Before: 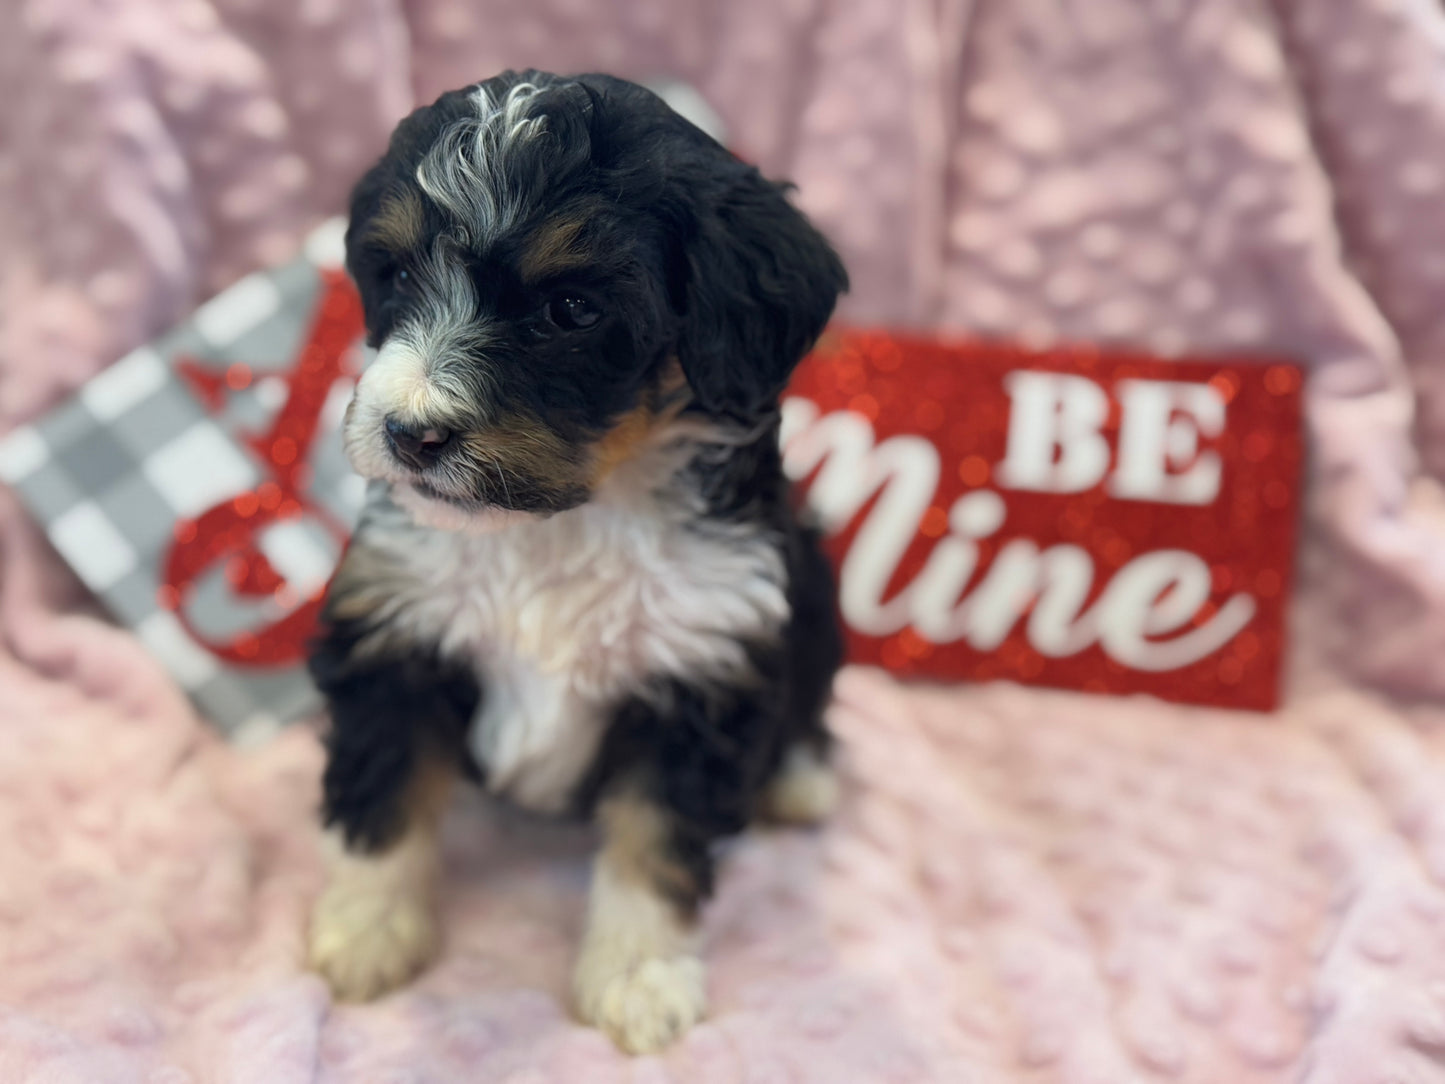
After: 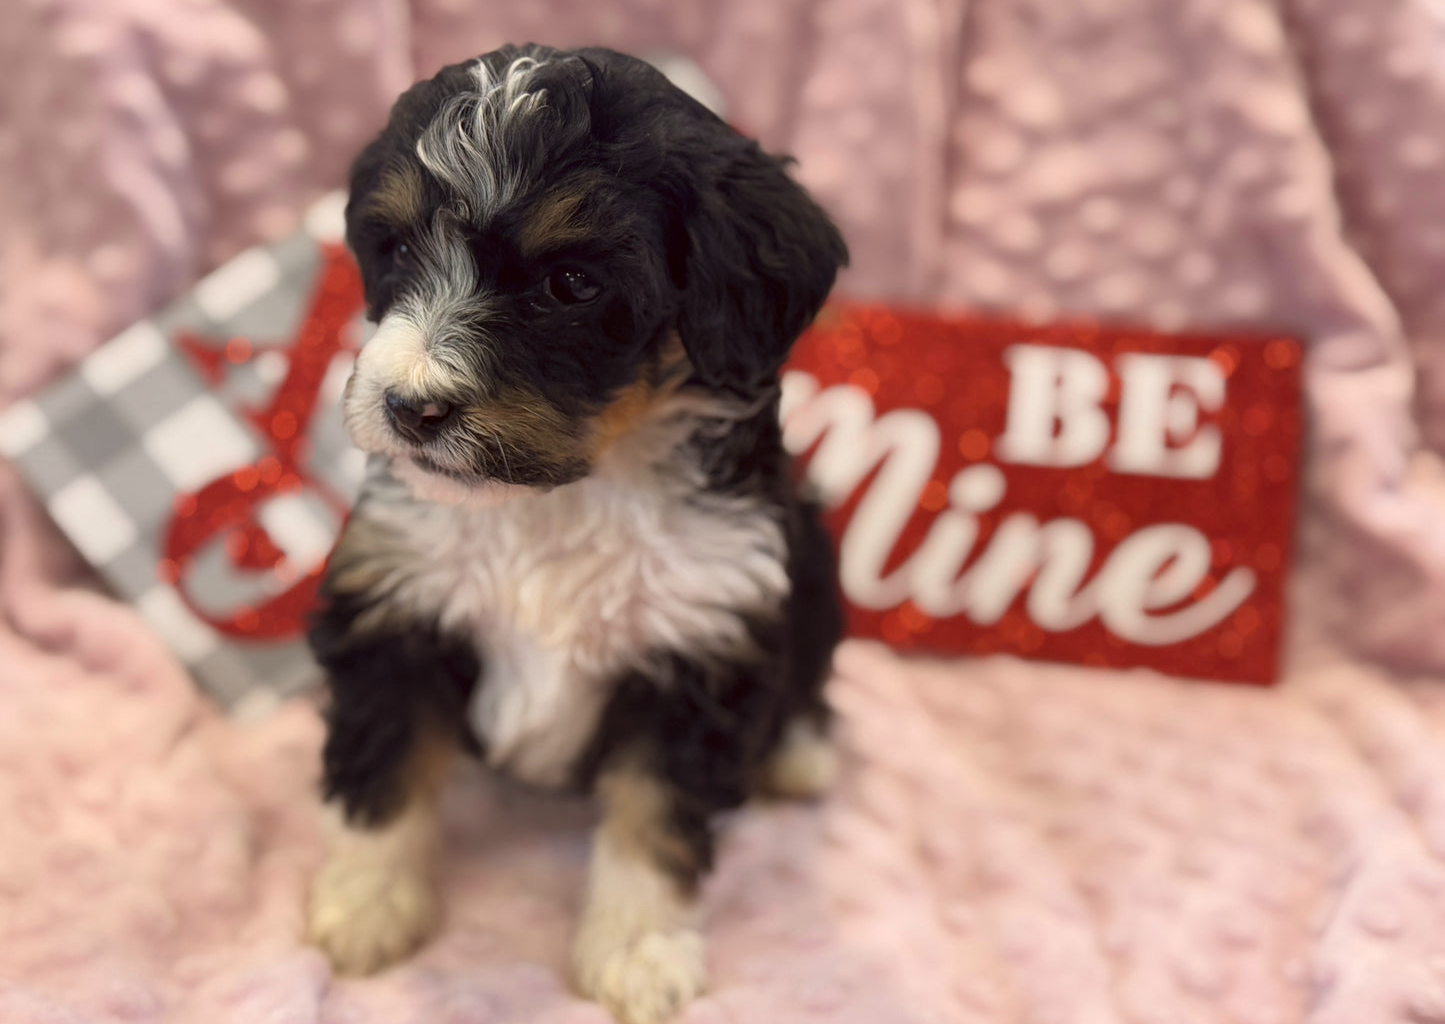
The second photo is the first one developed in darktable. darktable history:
color correction: highlights a* 6.27, highlights b* 8.19, shadows a* 5.94, shadows b* 7.23, saturation 0.9
crop and rotate: top 2.479%, bottom 3.018%
